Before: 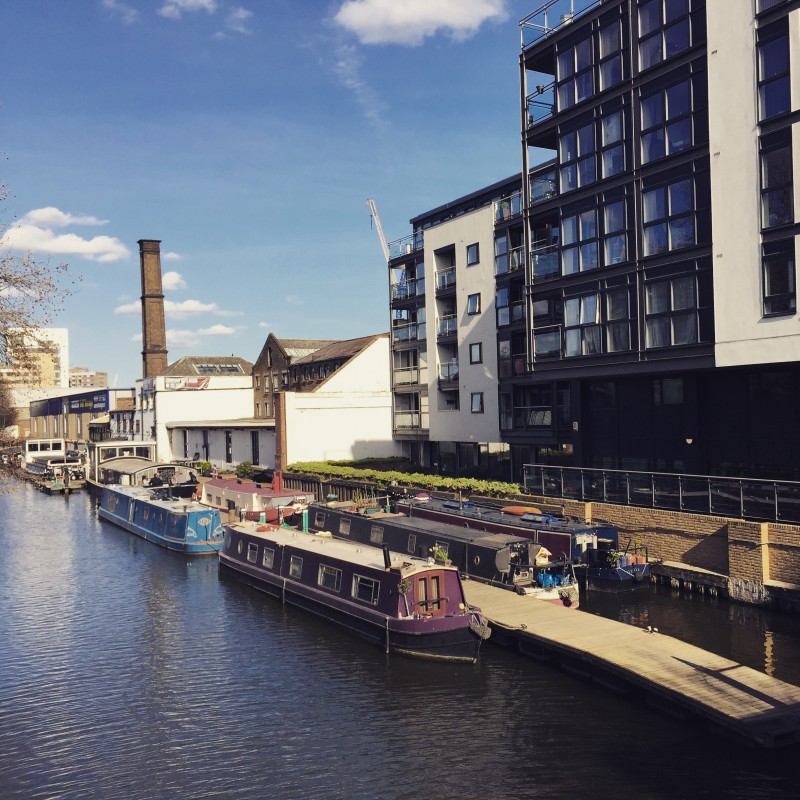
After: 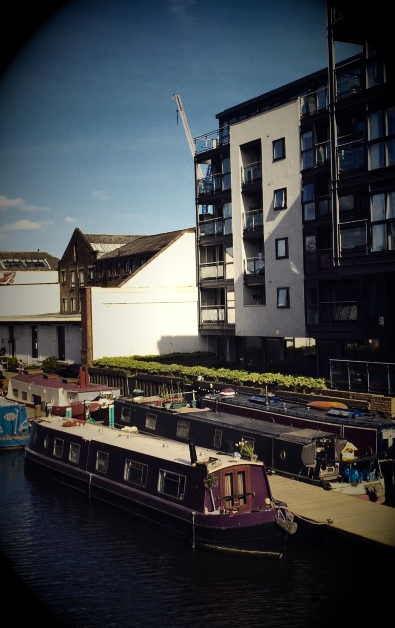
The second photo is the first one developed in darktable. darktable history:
crop and rotate: angle 0.02°, left 24.353%, top 13.219%, right 26.156%, bottom 8.224%
tone curve: curves: ch0 [(0, 0) (0.56, 0.467) (0.846, 0.934) (1, 1)]
shadows and highlights: low approximation 0.01, soften with gaussian
vignetting: fall-off start 15.9%, fall-off radius 100%, brightness -1, saturation 0.5, width/height ratio 0.719
